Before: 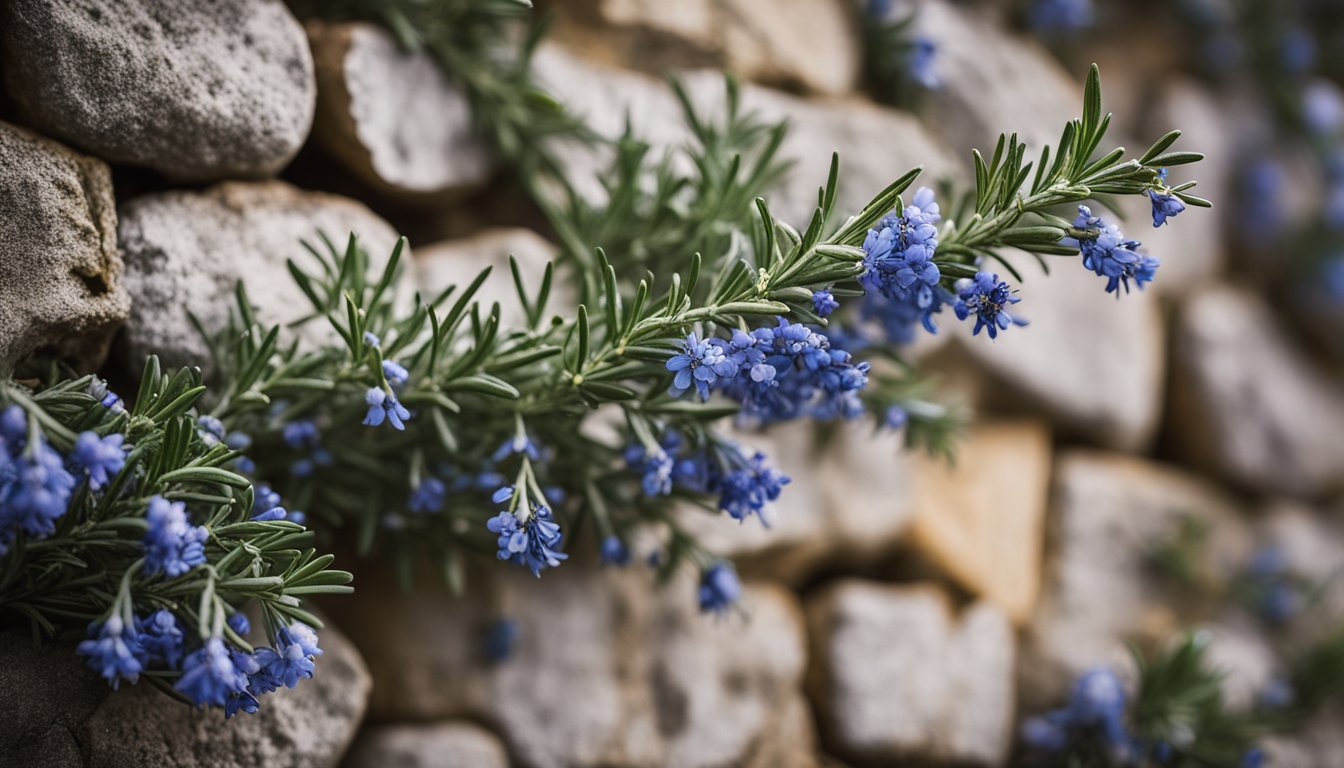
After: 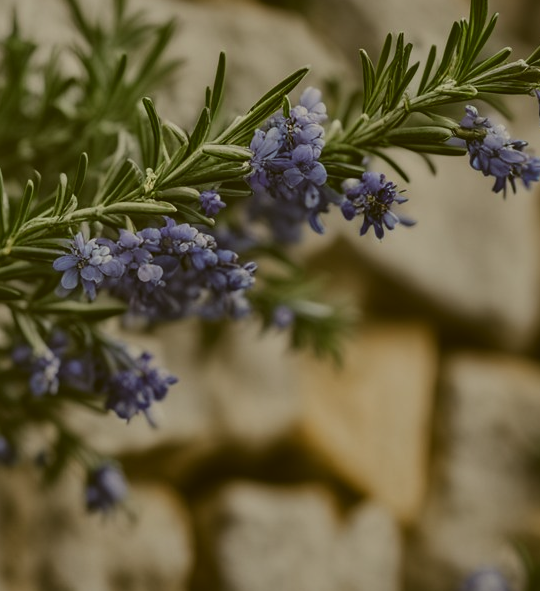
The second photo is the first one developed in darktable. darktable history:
exposure: black level correction -0.017, exposure -1.102 EV, compensate exposure bias true, compensate highlight preservation false
local contrast: mode bilateral grid, contrast 21, coarseness 49, detail 119%, midtone range 0.2
color correction: highlights a* -1.69, highlights b* 10.45, shadows a* 0.306, shadows b* 19.98
crop: left 45.677%, top 13.064%, right 14.111%, bottom 9.896%
tone equalizer: edges refinement/feathering 500, mask exposure compensation -1.57 EV, preserve details no
